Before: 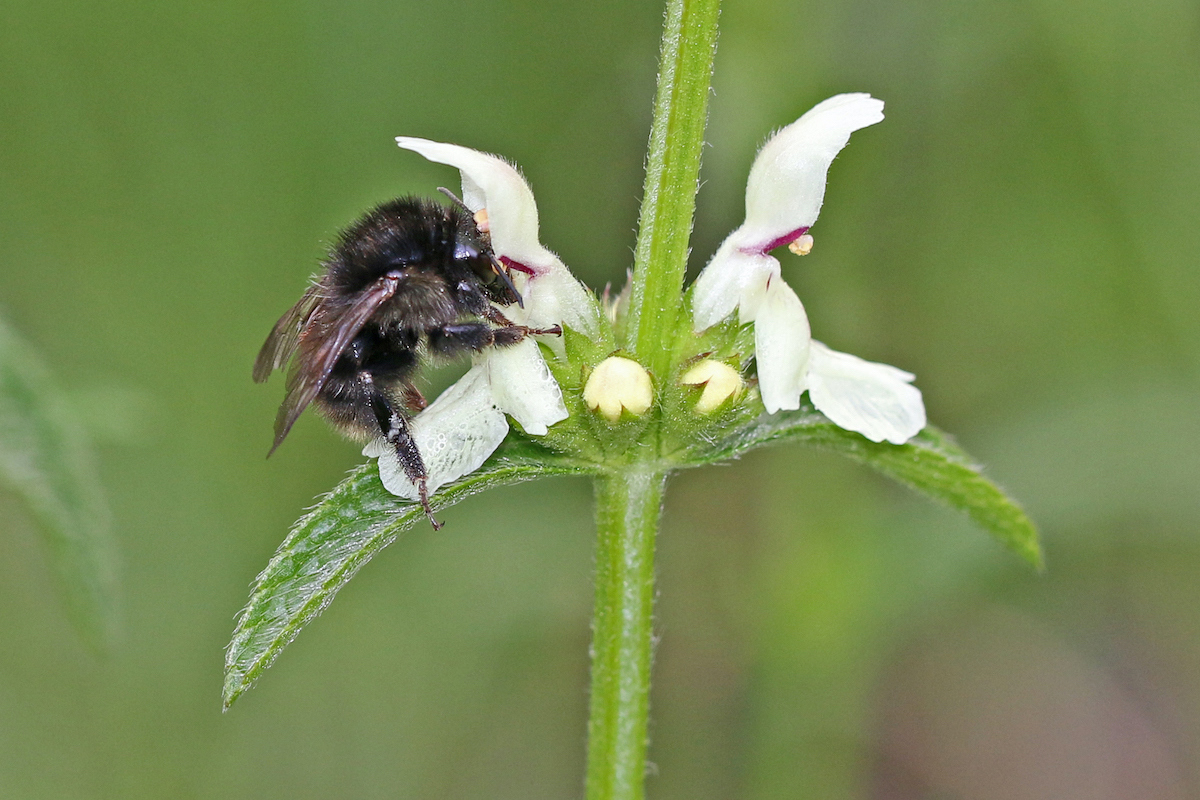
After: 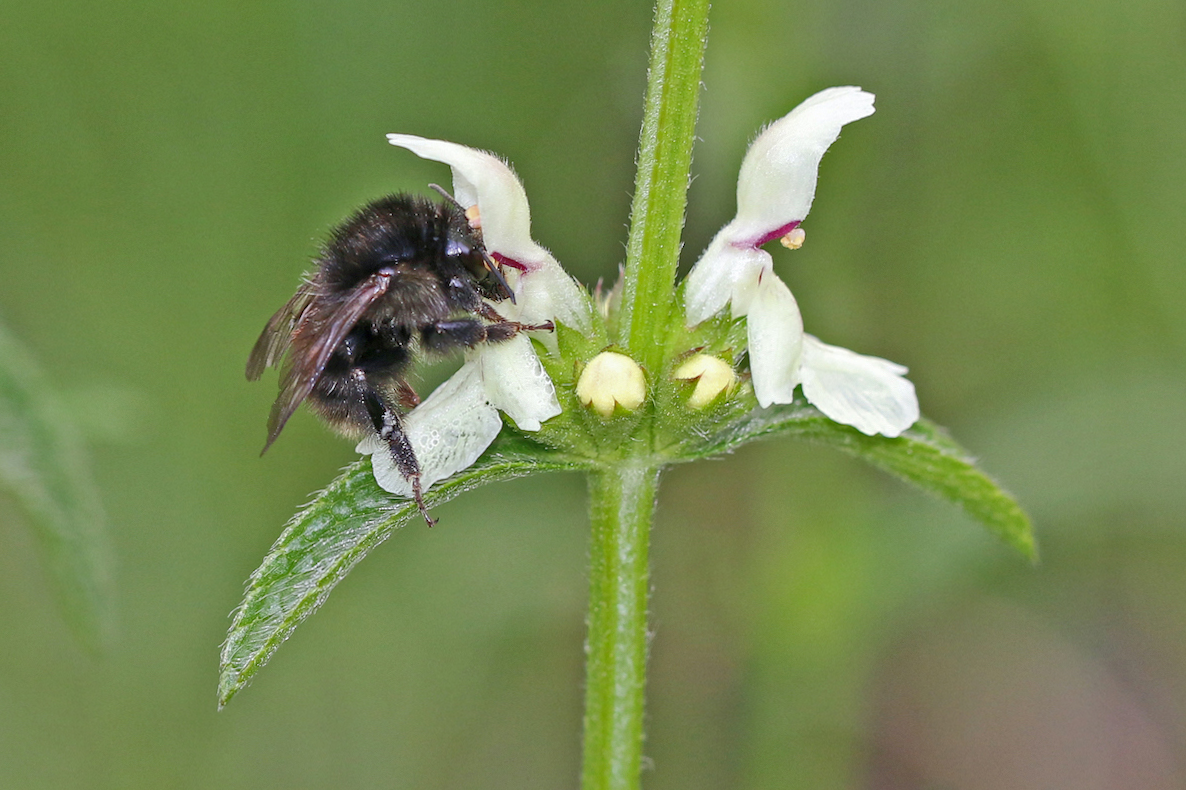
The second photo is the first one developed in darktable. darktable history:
rotate and perspective: rotation -0.45°, automatic cropping original format, crop left 0.008, crop right 0.992, crop top 0.012, crop bottom 0.988
shadows and highlights: on, module defaults
